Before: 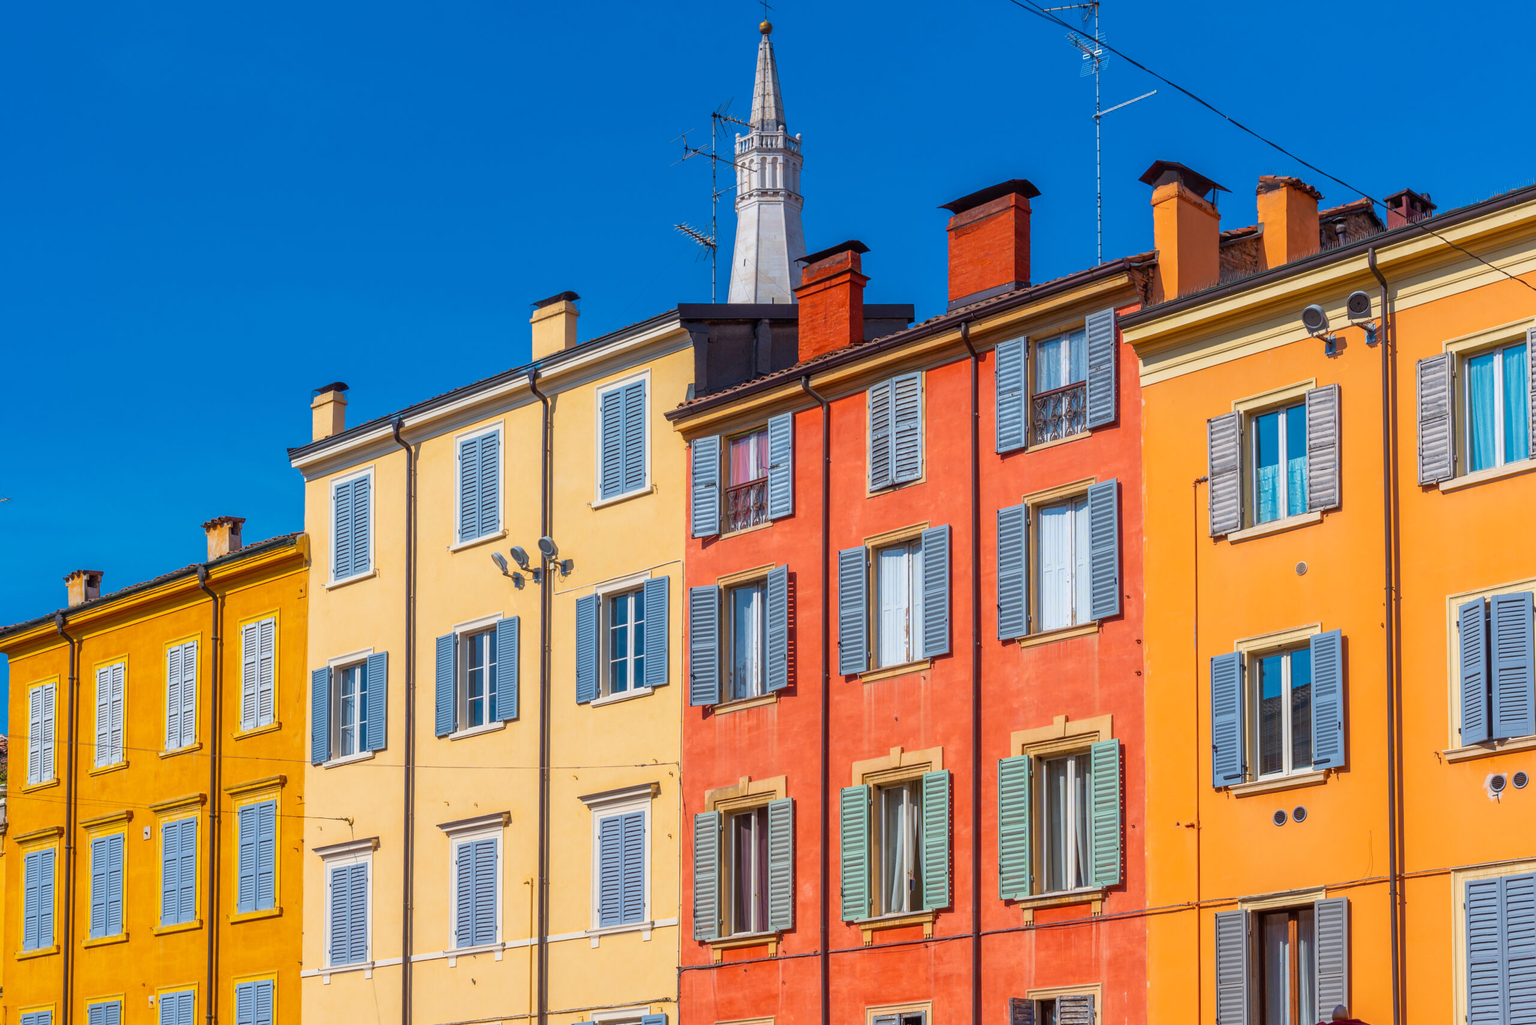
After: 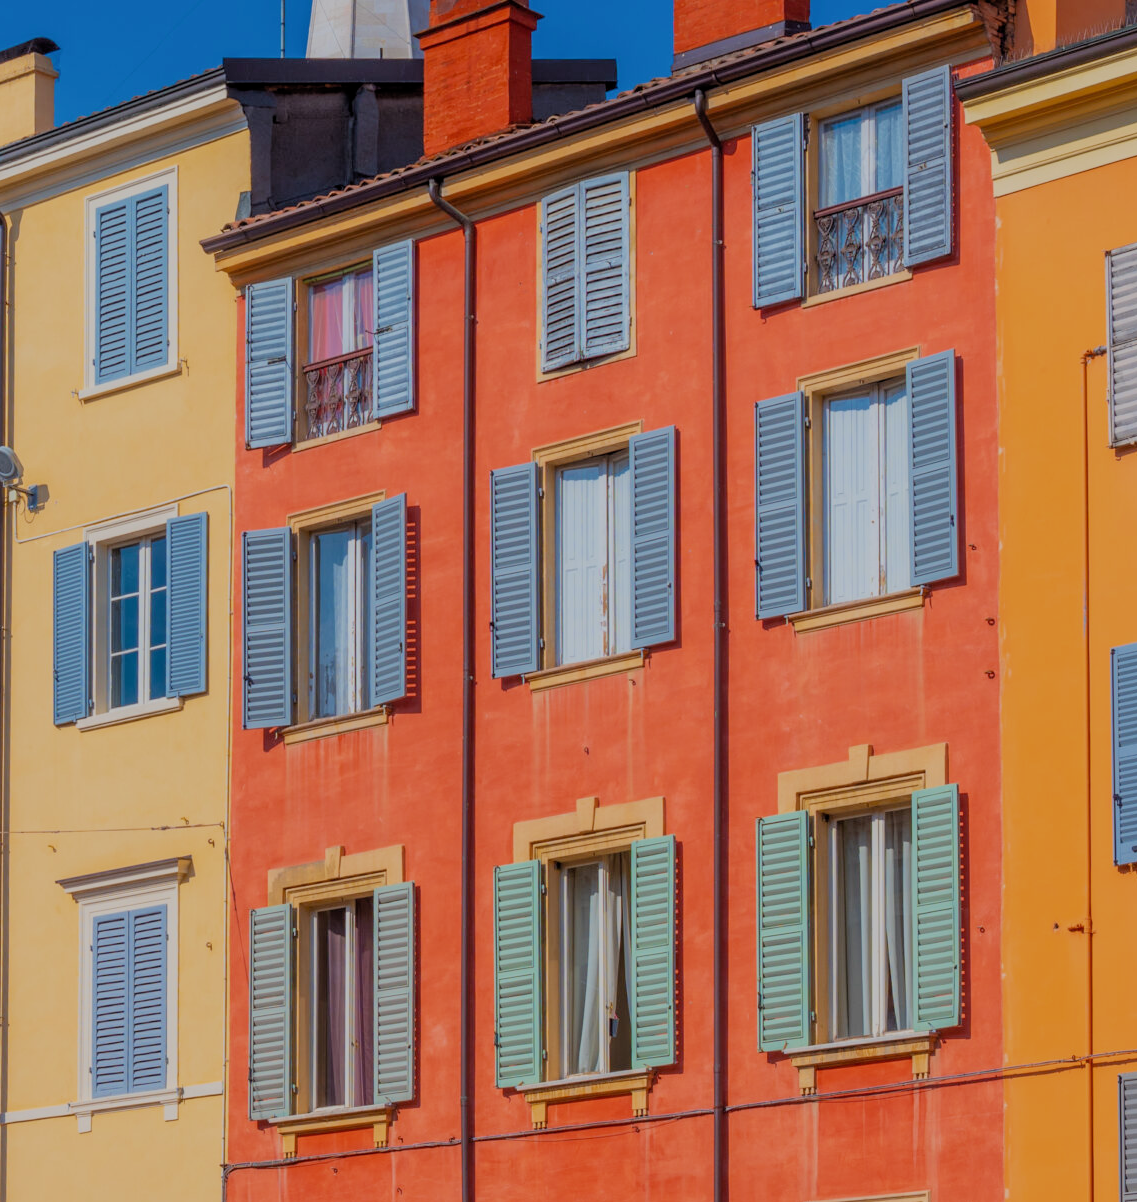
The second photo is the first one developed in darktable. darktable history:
filmic rgb: black relative exposure -8.79 EV, white relative exposure 4.98 EV, threshold 3 EV, target black luminance 0%, hardness 3.77, latitude 66.33%, contrast 0.822, shadows ↔ highlights balance 20%, color science v5 (2021), contrast in shadows safe, contrast in highlights safe, enable highlight reconstruction true
crop: left 35.432%, top 26.233%, right 20.145%, bottom 3.432%
